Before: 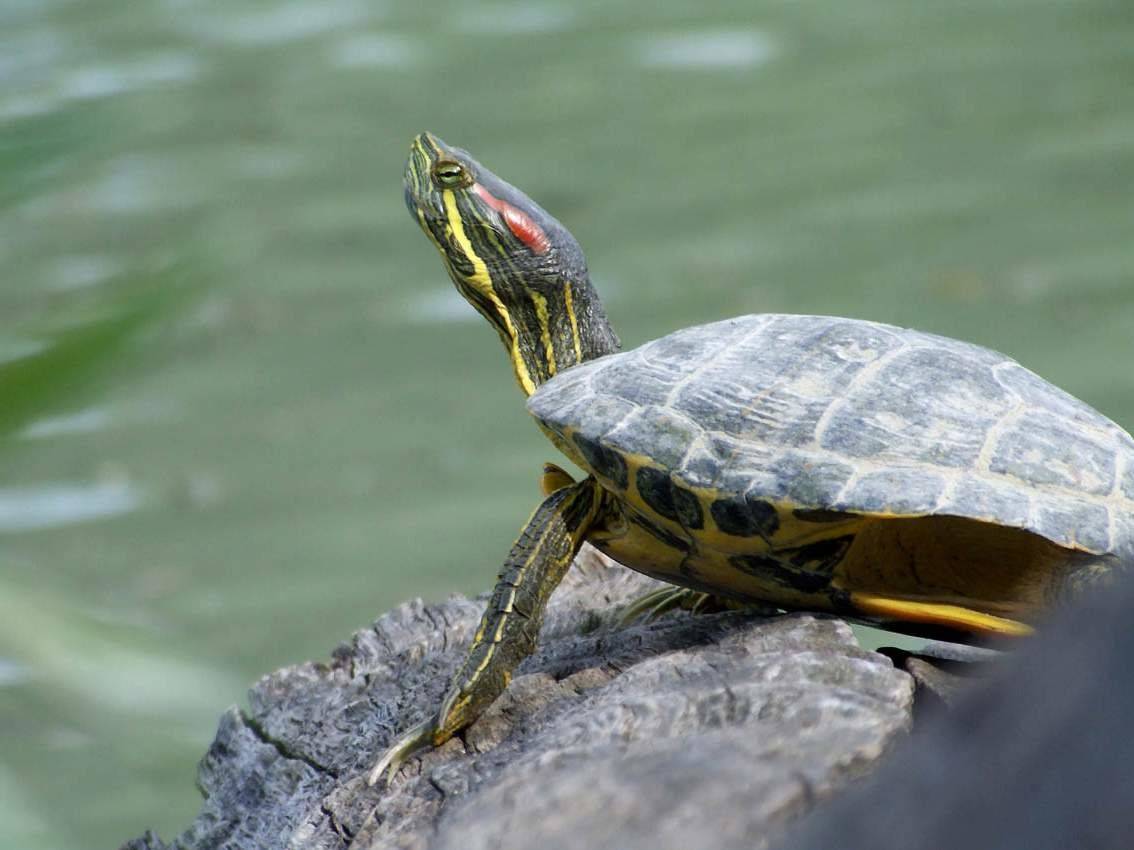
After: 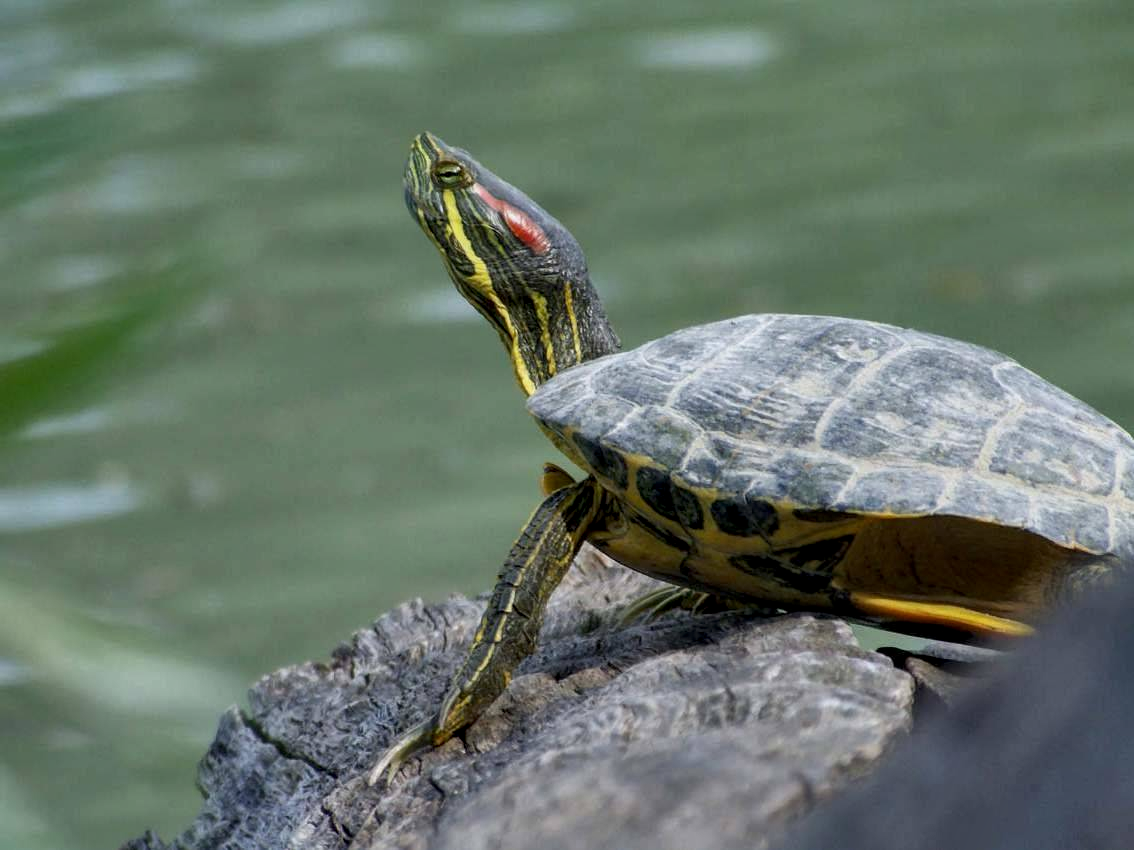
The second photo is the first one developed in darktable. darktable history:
shadows and highlights: shadows 80.73, white point adjustment -9.07, highlights -61.46, soften with gaussian
local contrast: detail 130%
